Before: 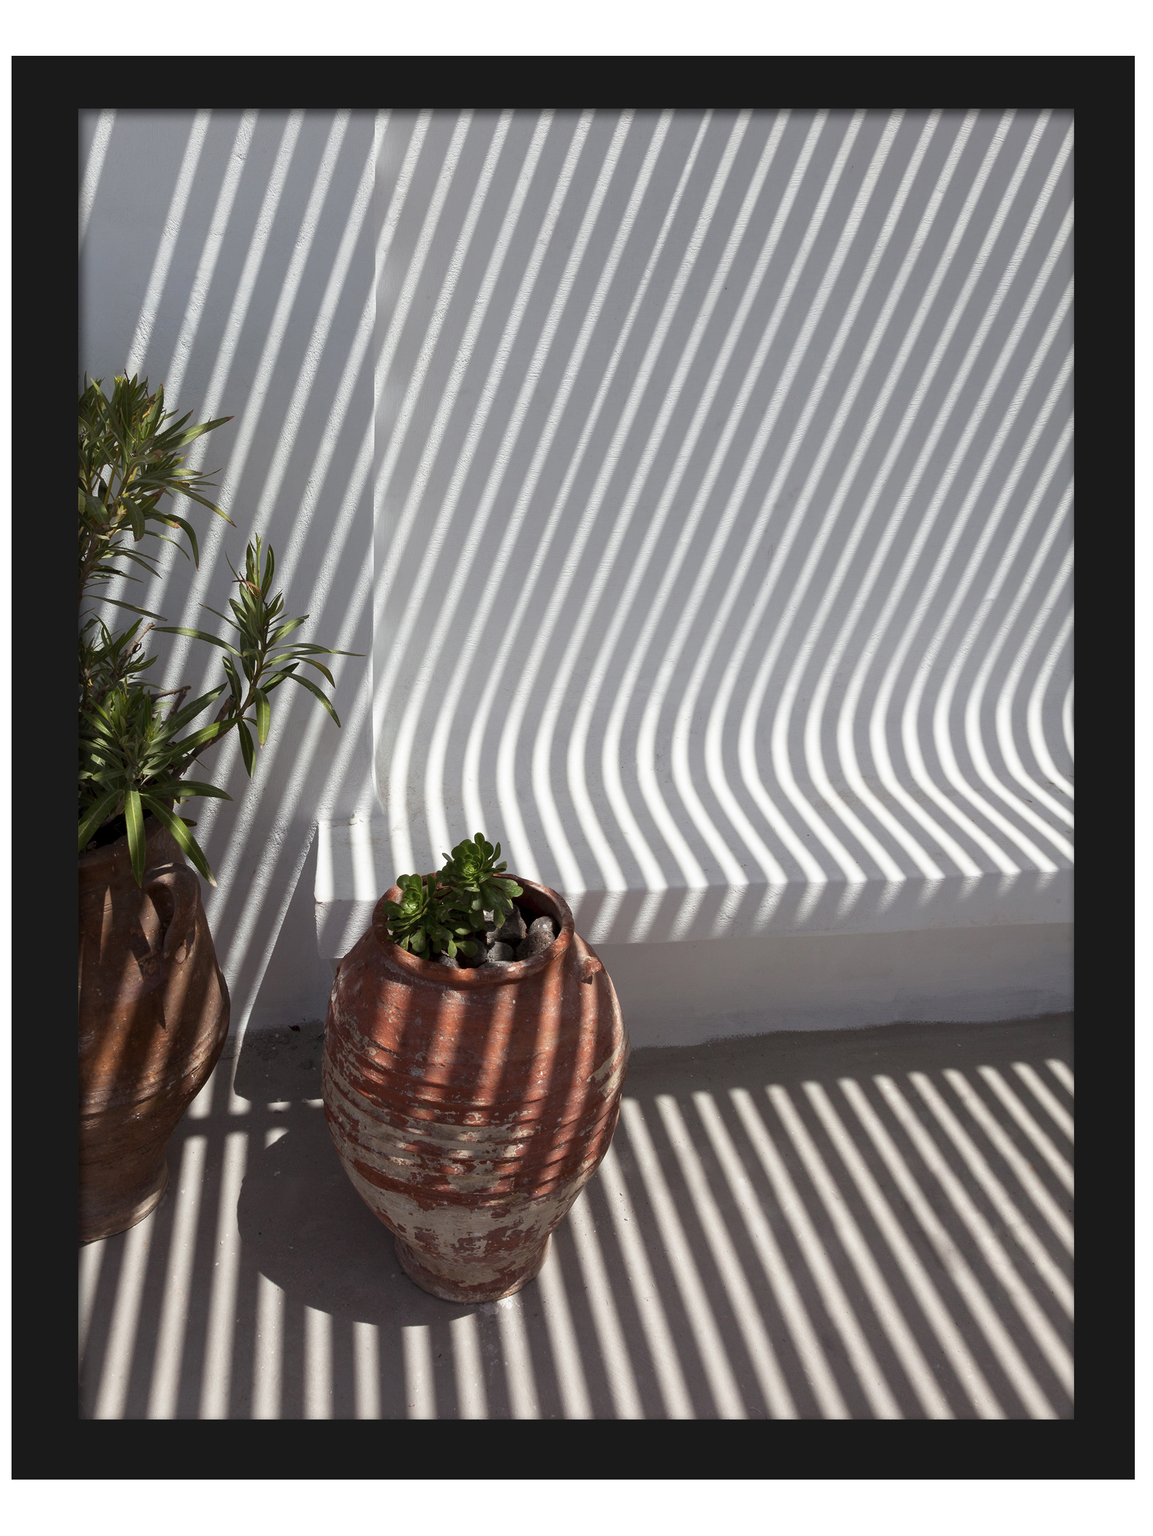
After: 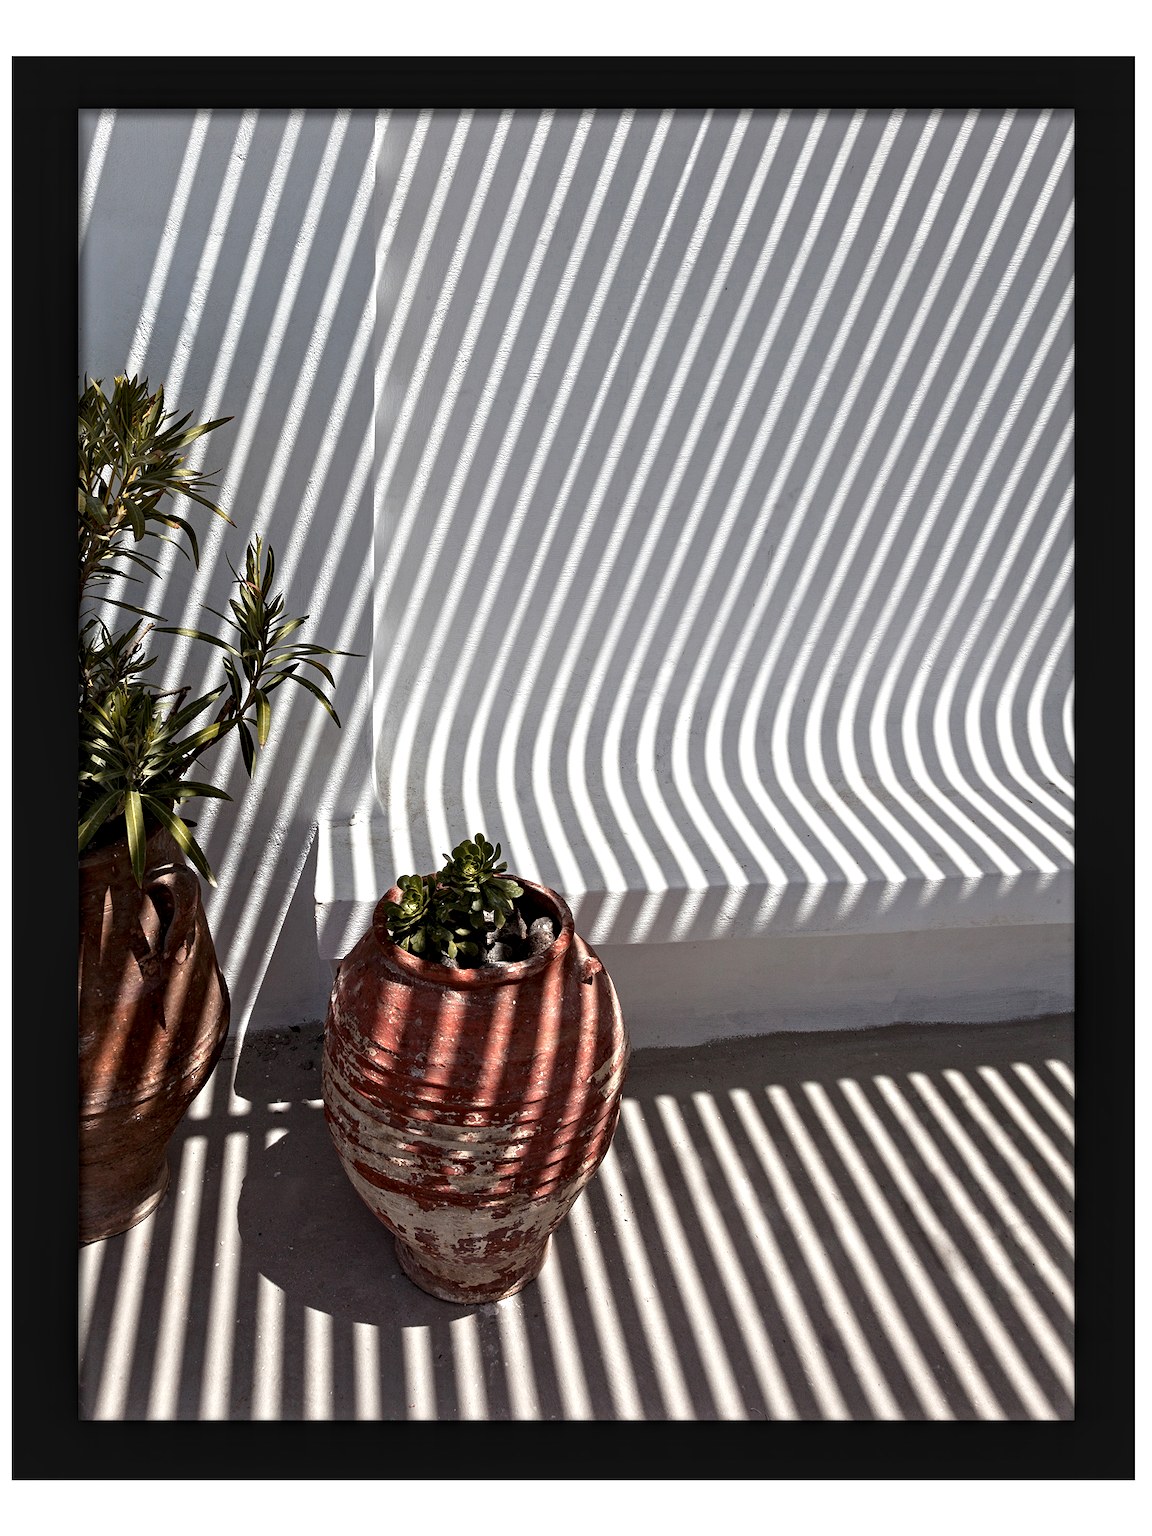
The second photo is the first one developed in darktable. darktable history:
contrast equalizer: octaves 7, y [[0.5, 0.542, 0.583, 0.625, 0.667, 0.708], [0.5 ×6], [0.5 ×6], [0 ×6], [0 ×6]]
color zones: curves: ch1 [(0.29, 0.492) (0.373, 0.185) (0.509, 0.481)]; ch2 [(0.25, 0.462) (0.749, 0.457)], mix 40.67%
